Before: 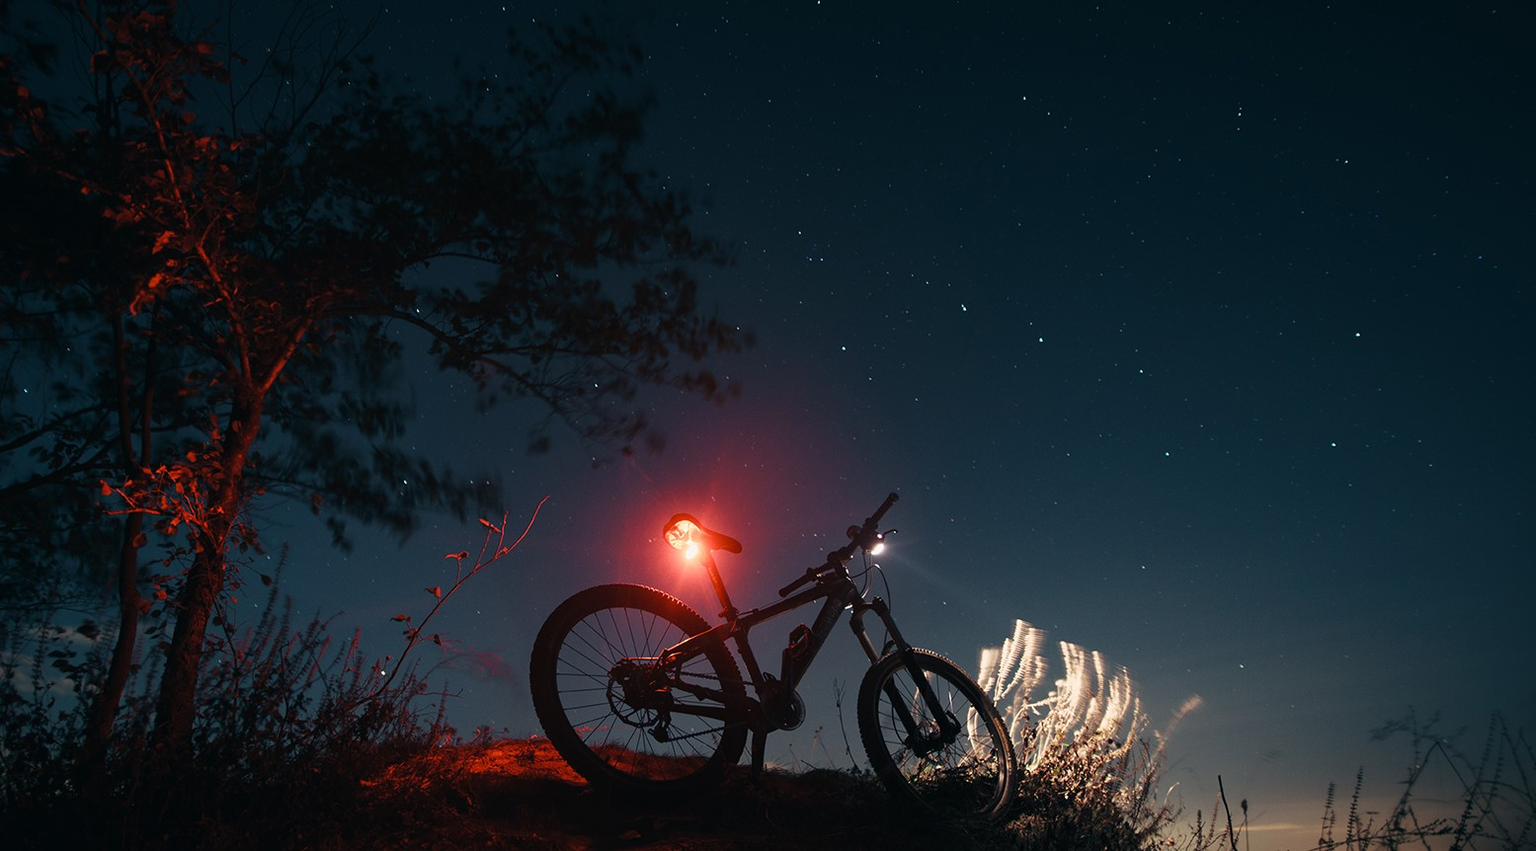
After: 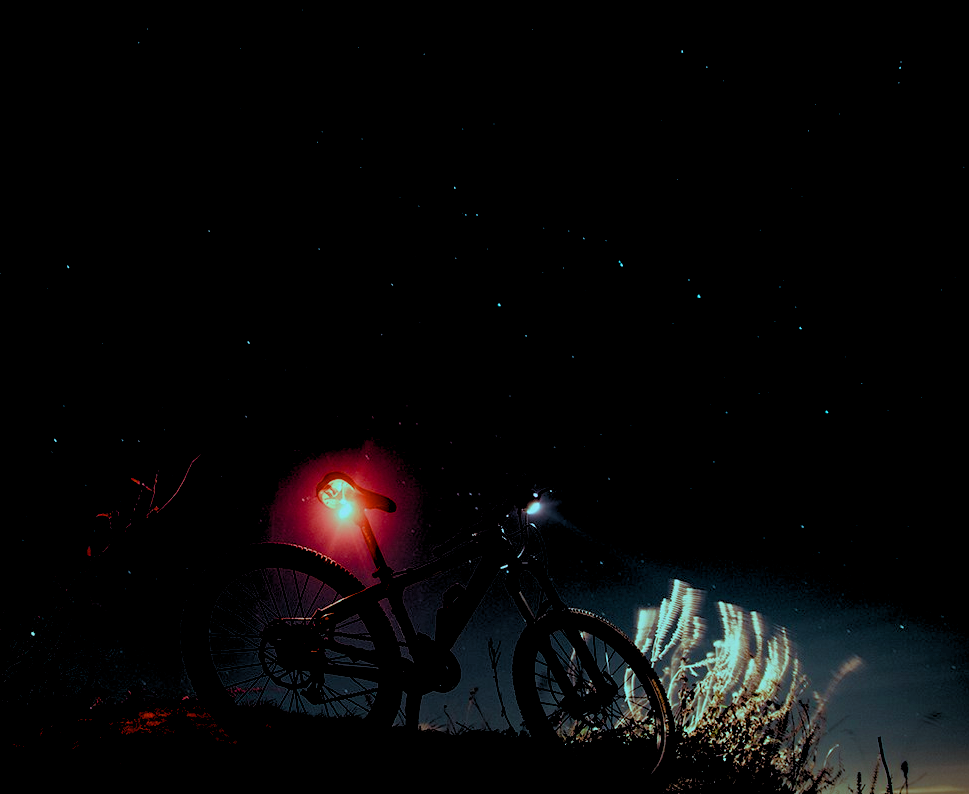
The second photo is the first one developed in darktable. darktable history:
rgb levels: levels [[0.034, 0.472, 0.904], [0, 0.5, 1], [0, 0.5, 1]]
velvia: on, module defaults
color balance rgb: shadows lift › luminance -7.7%, shadows lift › chroma 2.13%, shadows lift › hue 165.27°, power › luminance -7.77%, power › chroma 1.34%, power › hue 330.55°, highlights gain › luminance -33.33%, highlights gain › chroma 5.68%, highlights gain › hue 217.2°, global offset › luminance -0.33%, global offset › chroma 0.11%, global offset › hue 165.27°, perceptual saturation grading › global saturation 27.72%, perceptual saturation grading › highlights -25%, perceptual saturation grading › mid-tones 25%, perceptual saturation grading › shadows 50%
crop and rotate: left 22.918%, top 5.629%, right 14.711%, bottom 2.247%
